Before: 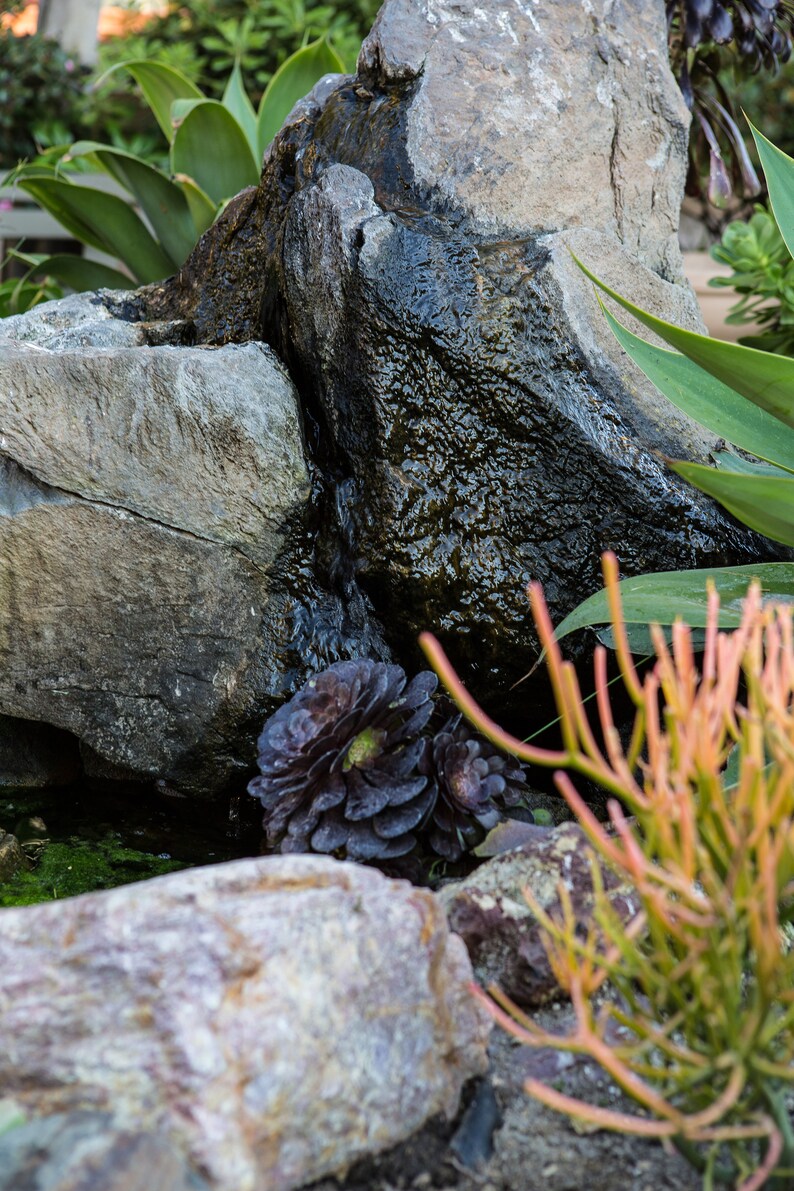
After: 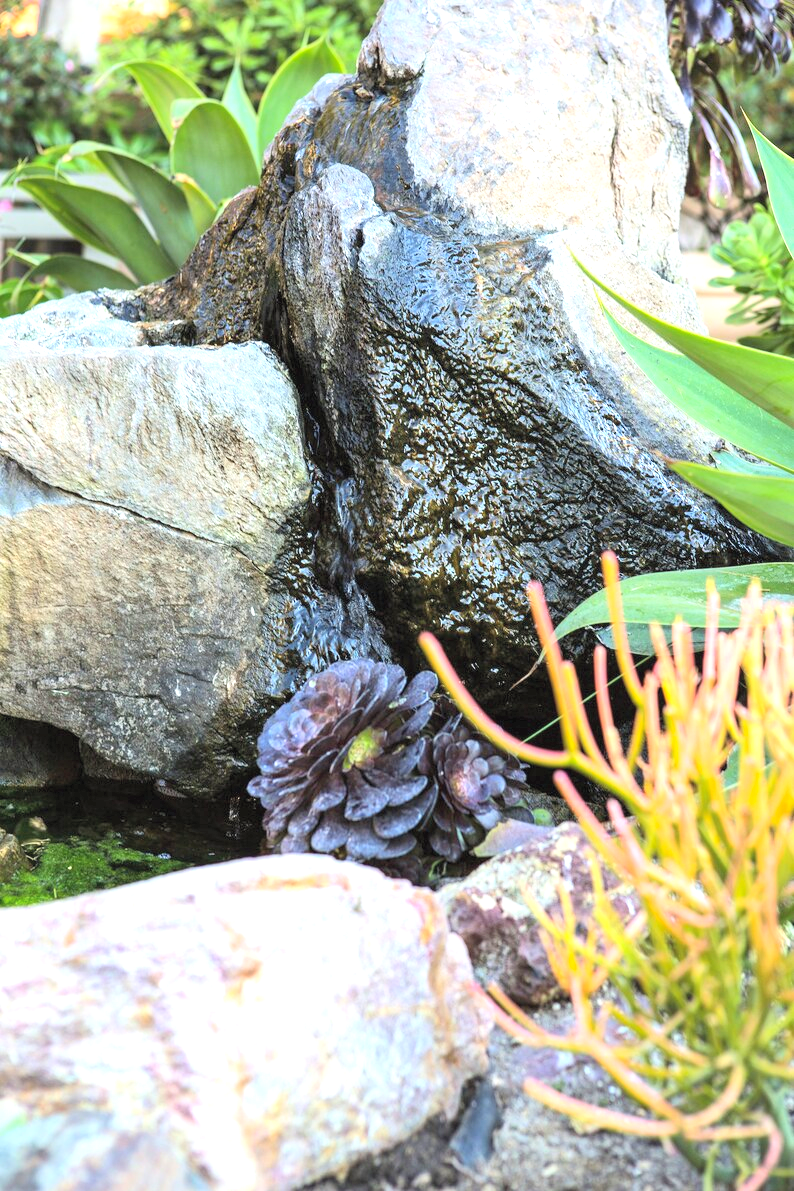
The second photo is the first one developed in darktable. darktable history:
exposure: black level correction 0, exposure 1.2 EV, compensate exposure bias true, compensate highlight preservation false
contrast brightness saturation: contrast 0.103, brightness 0.291, saturation 0.14
